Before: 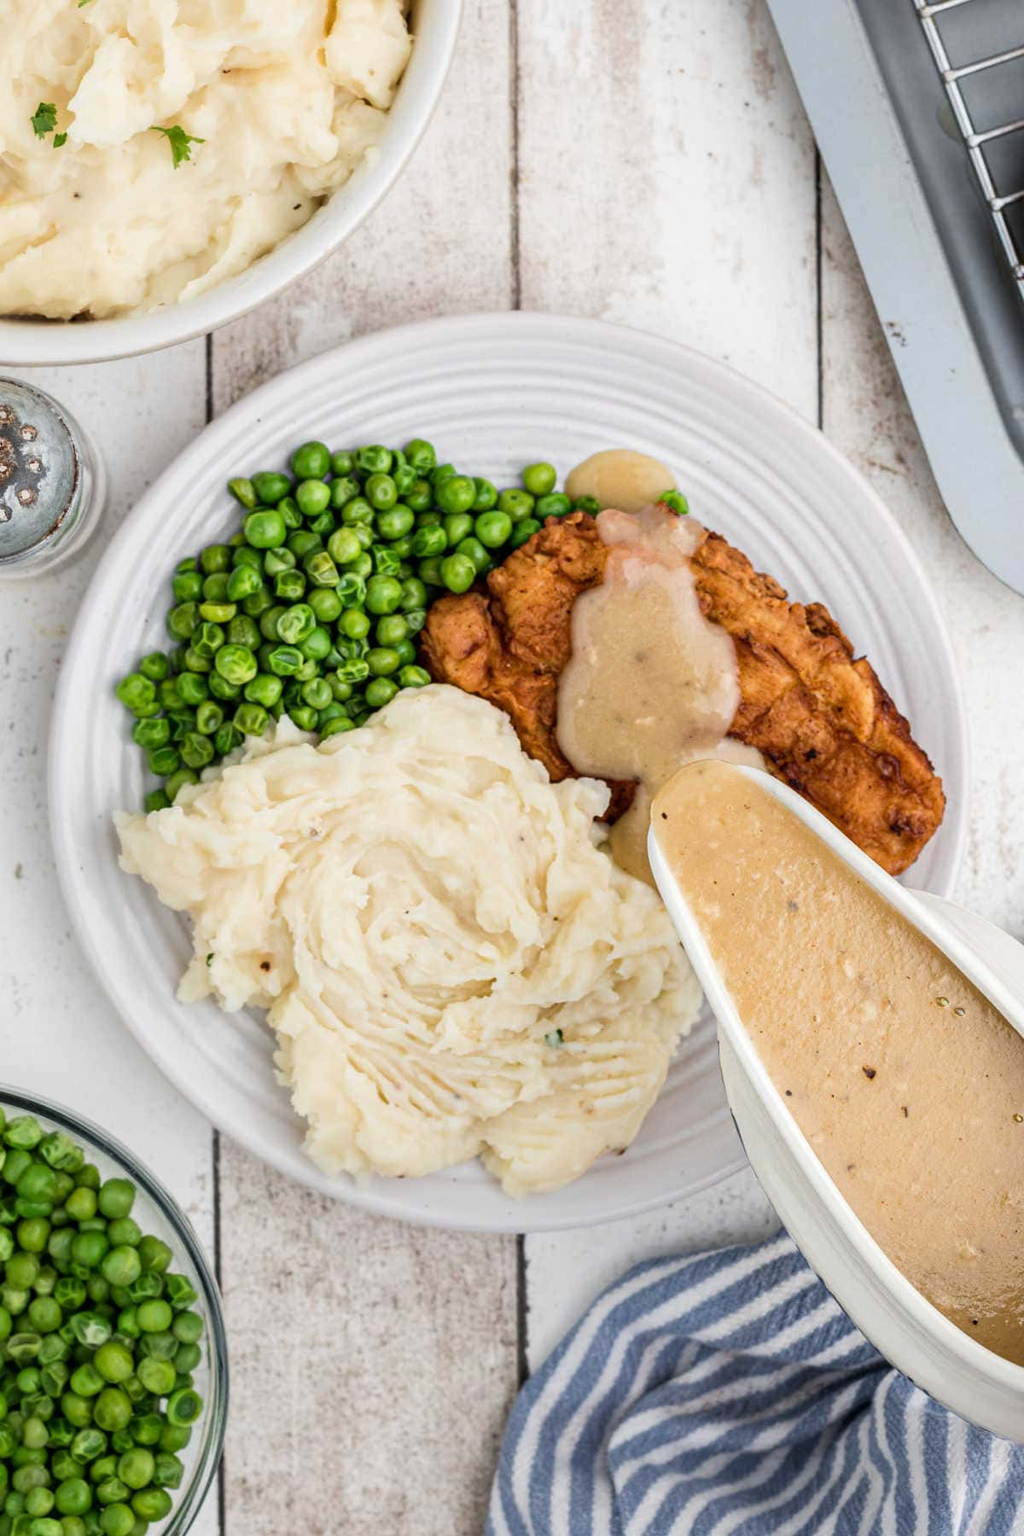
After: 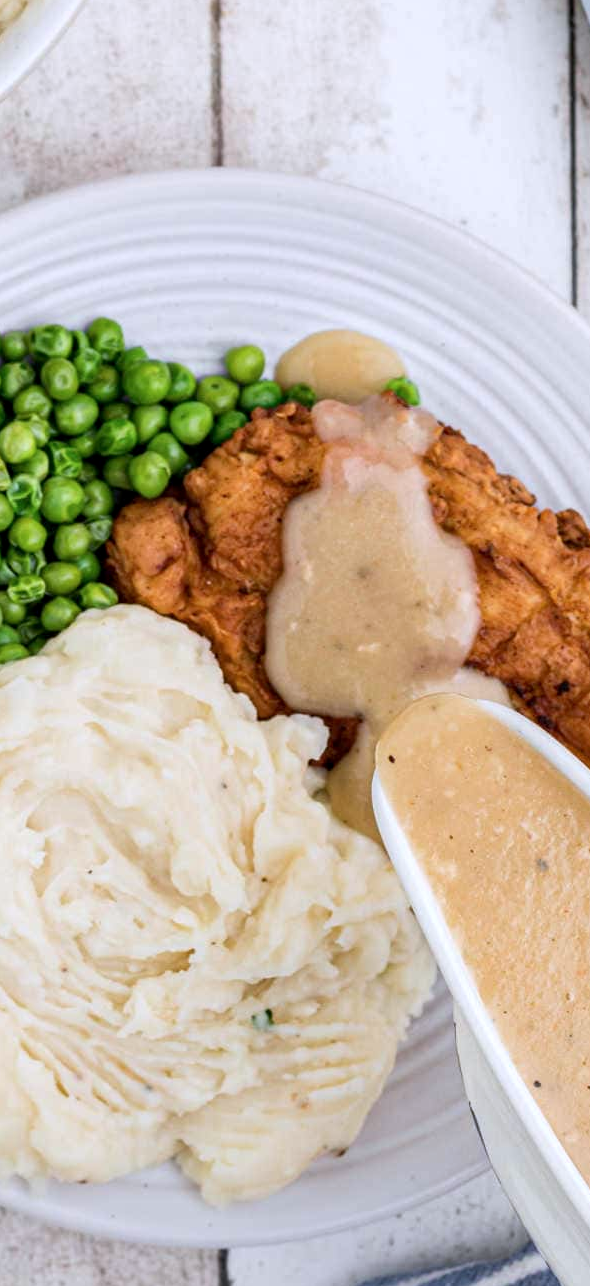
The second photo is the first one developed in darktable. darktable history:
crop: left 32.304%, top 10.967%, right 18.461%, bottom 17.566%
exposure: black level correction 0.002, compensate highlight preservation false
color calibration: illuminant as shot in camera, x 0.358, y 0.373, temperature 4628.91 K
